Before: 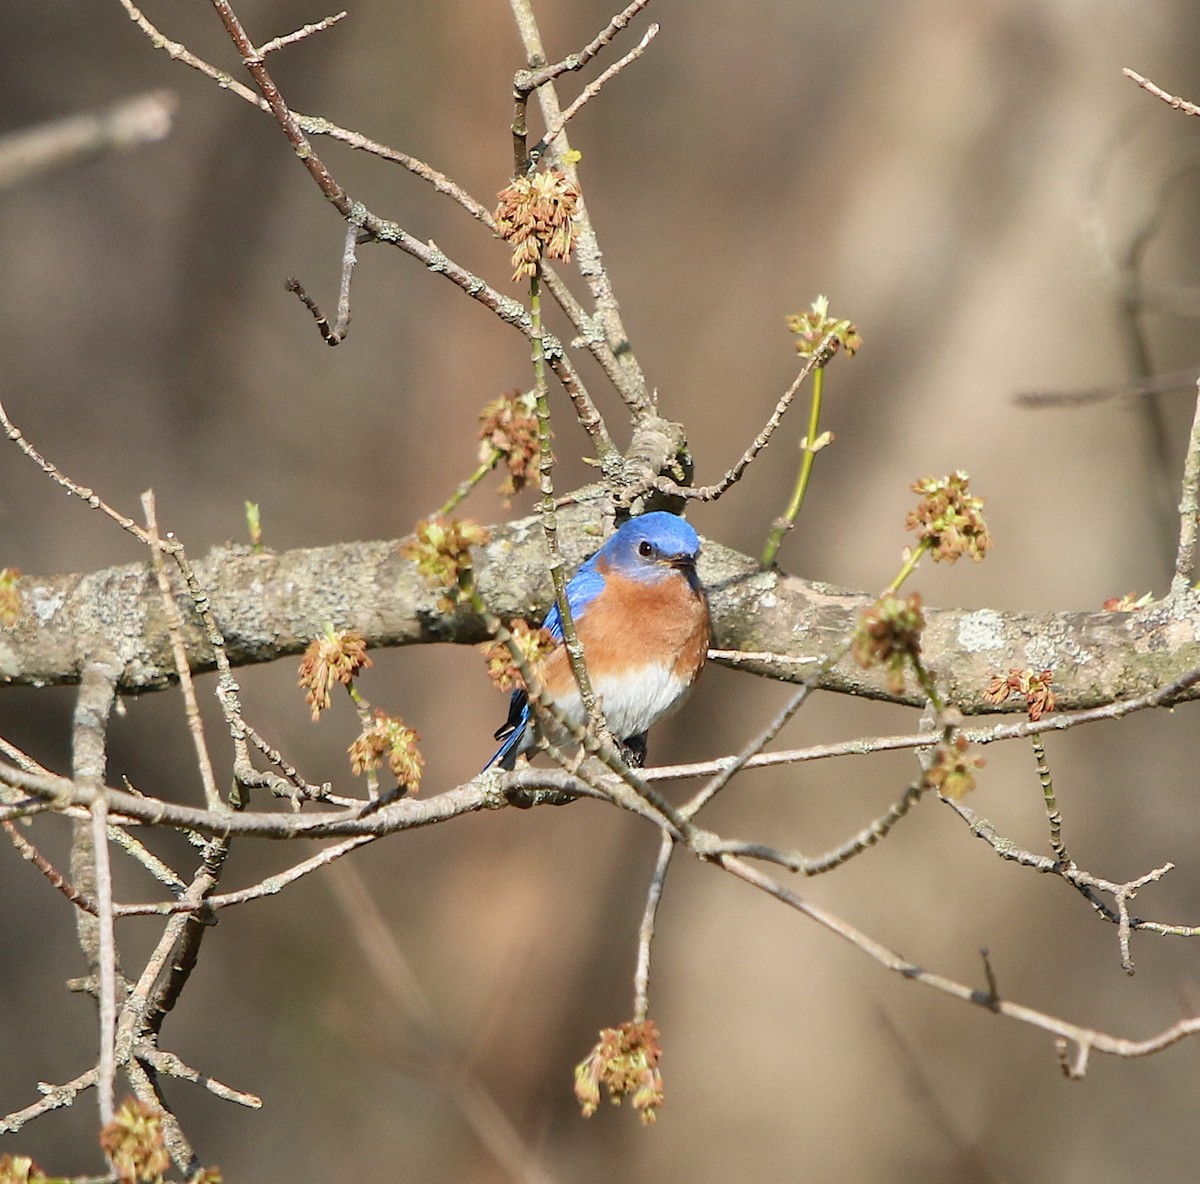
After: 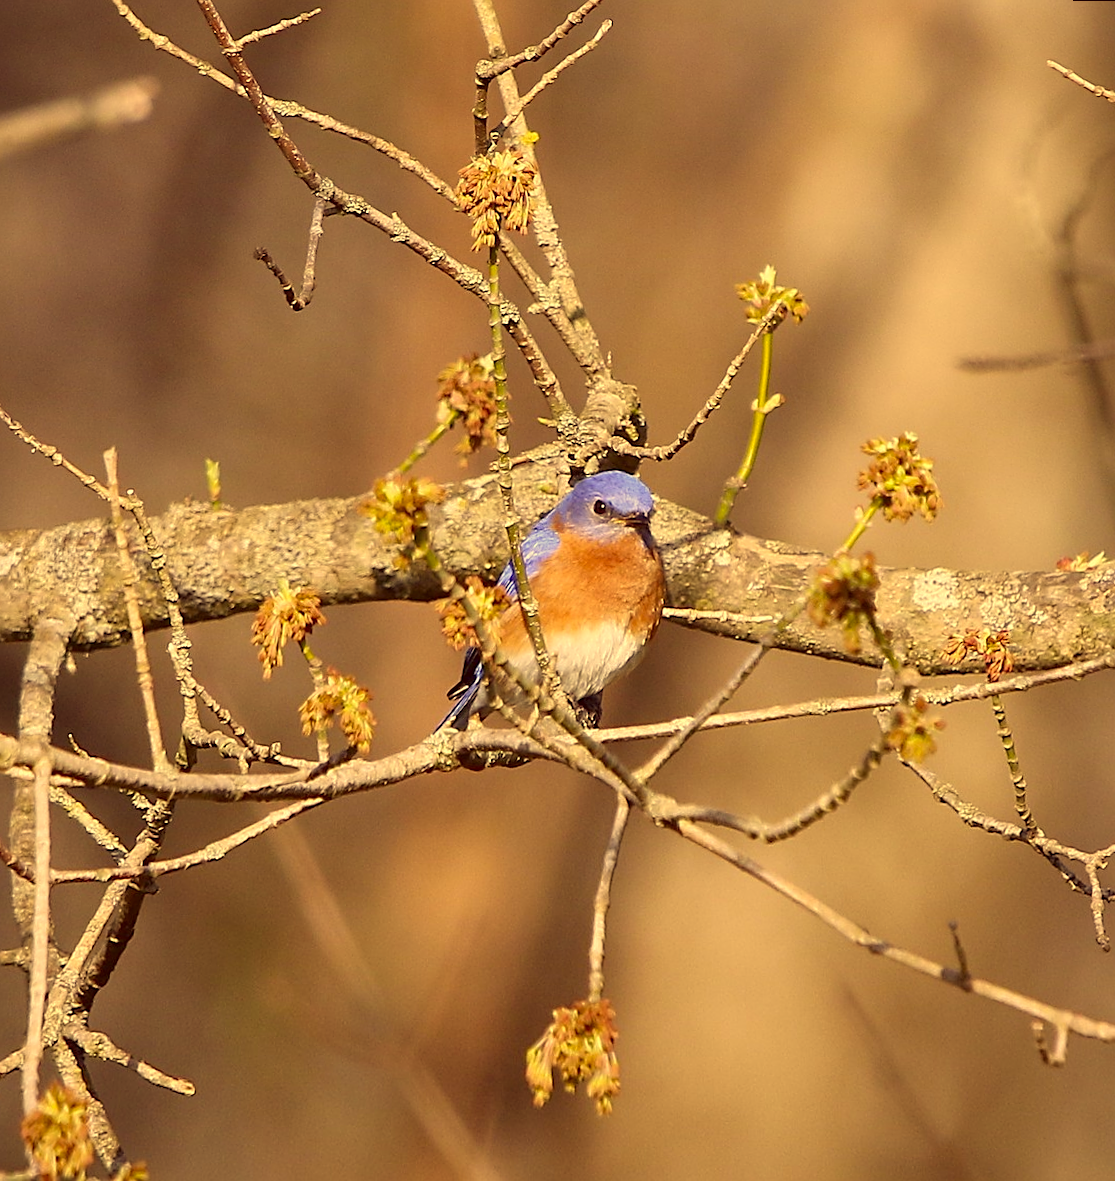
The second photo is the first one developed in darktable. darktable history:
rotate and perspective: rotation 0.215°, lens shift (vertical) -0.139, crop left 0.069, crop right 0.939, crop top 0.002, crop bottom 0.996
color correction: highlights a* 10.12, highlights b* 39.04, shadows a* 14.62, shadows b* 3.37
sharpen: on, module defaults
white balance: emerald 1
